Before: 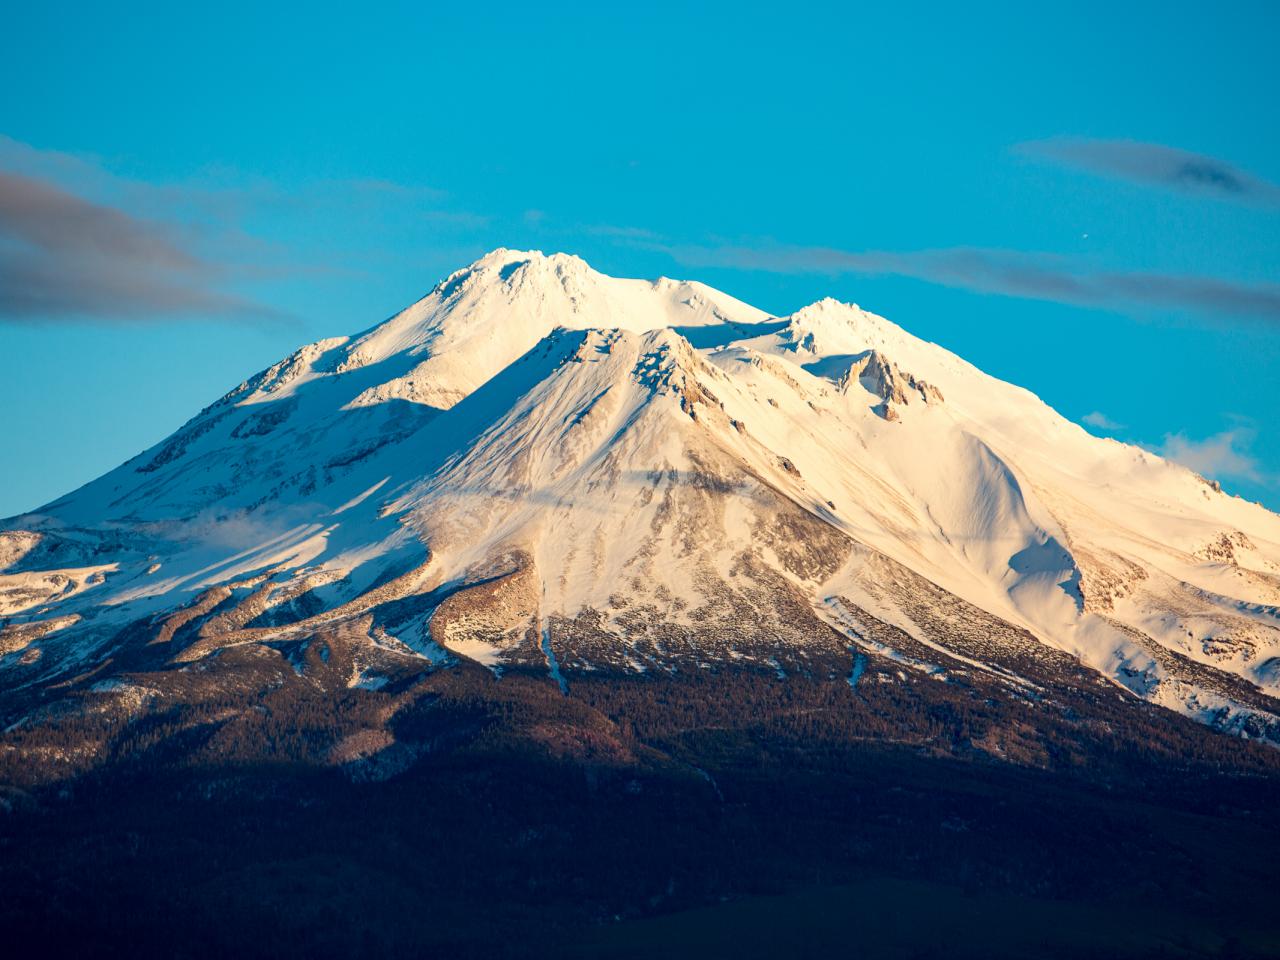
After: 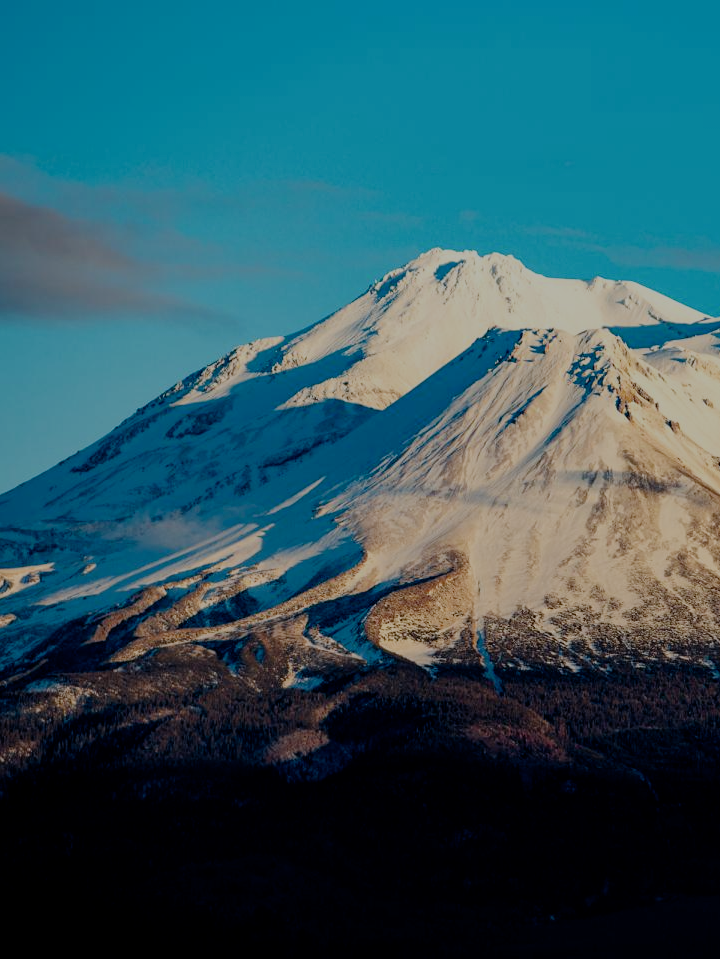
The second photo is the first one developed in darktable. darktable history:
filmic rgb: middle gray luminance 30%, black relative exposure -9 EV, white relative exposure 7 EV, threshold 6 EV, target black luminance 0%, hardness 2.94, latitude 2.04%, contrast 0.963, highlights saturation mix 5%, shadows ↔ highlights balance 12.16%, add noise in highlights 0, preserve chrominance no, color science v3 (2019), use custom middle-gray values true, iterations of high-quality reconstruction 0, contrast in highlights soft, enable highlight reconstruction true
crop: left 5.114%, right 38.589%
